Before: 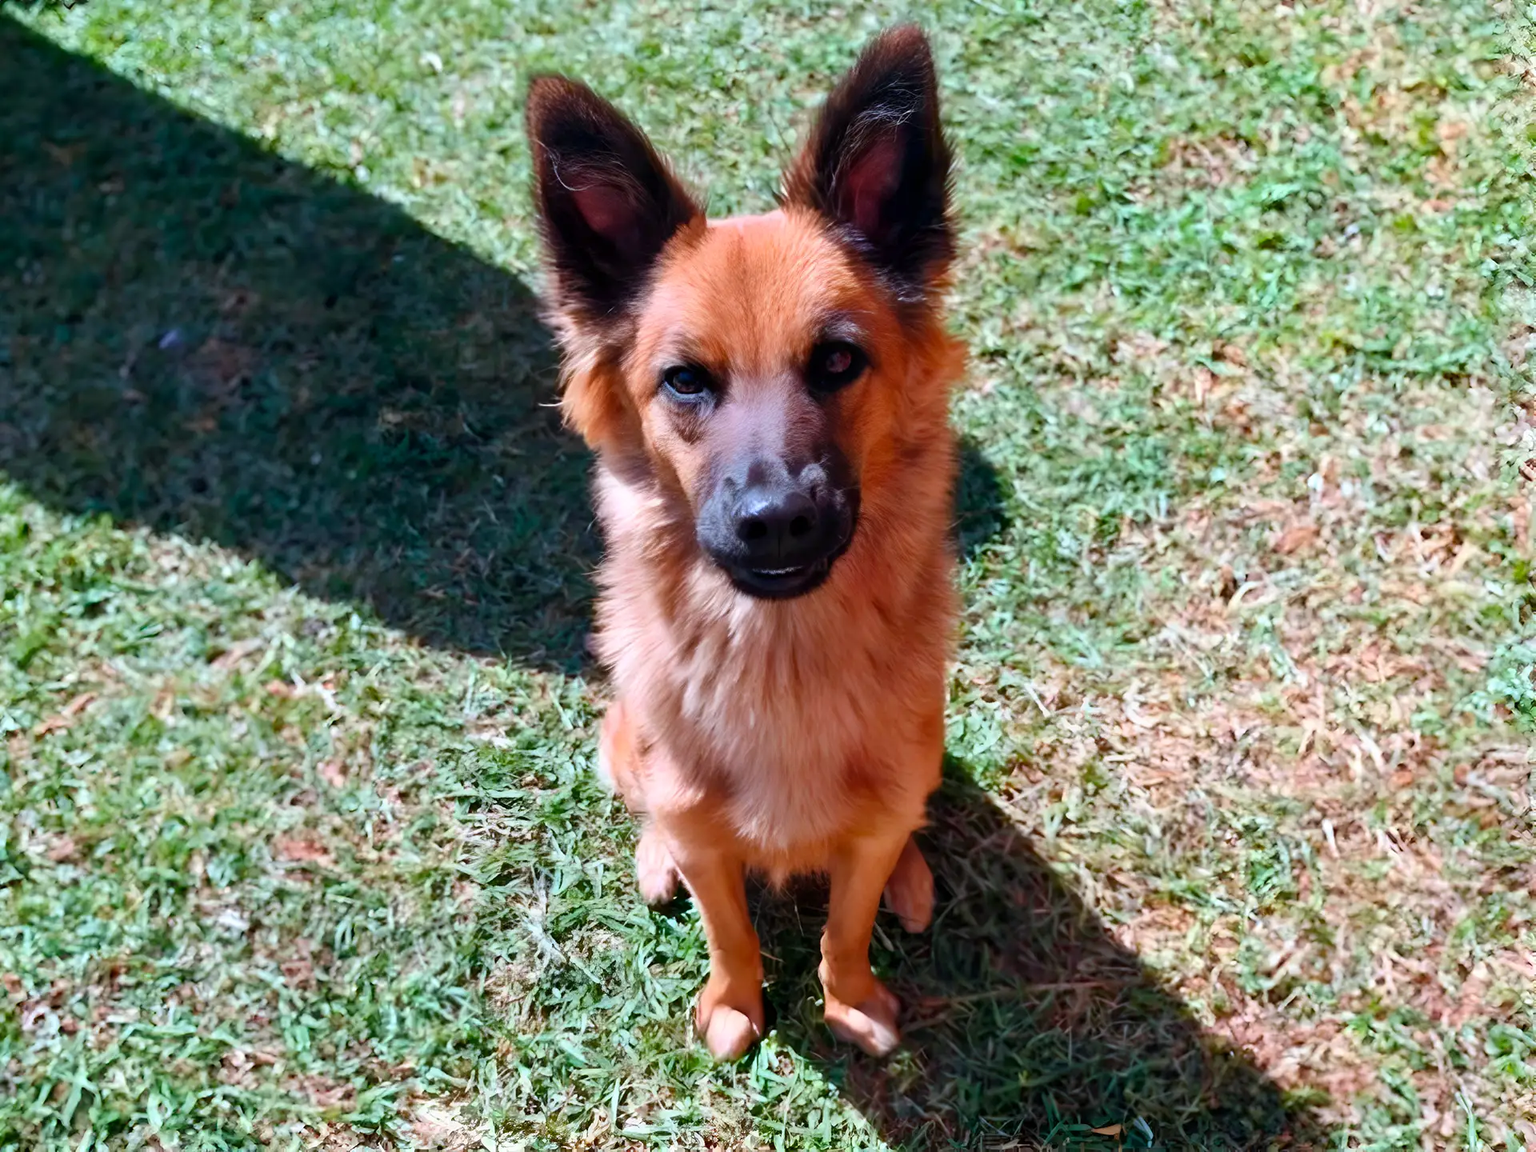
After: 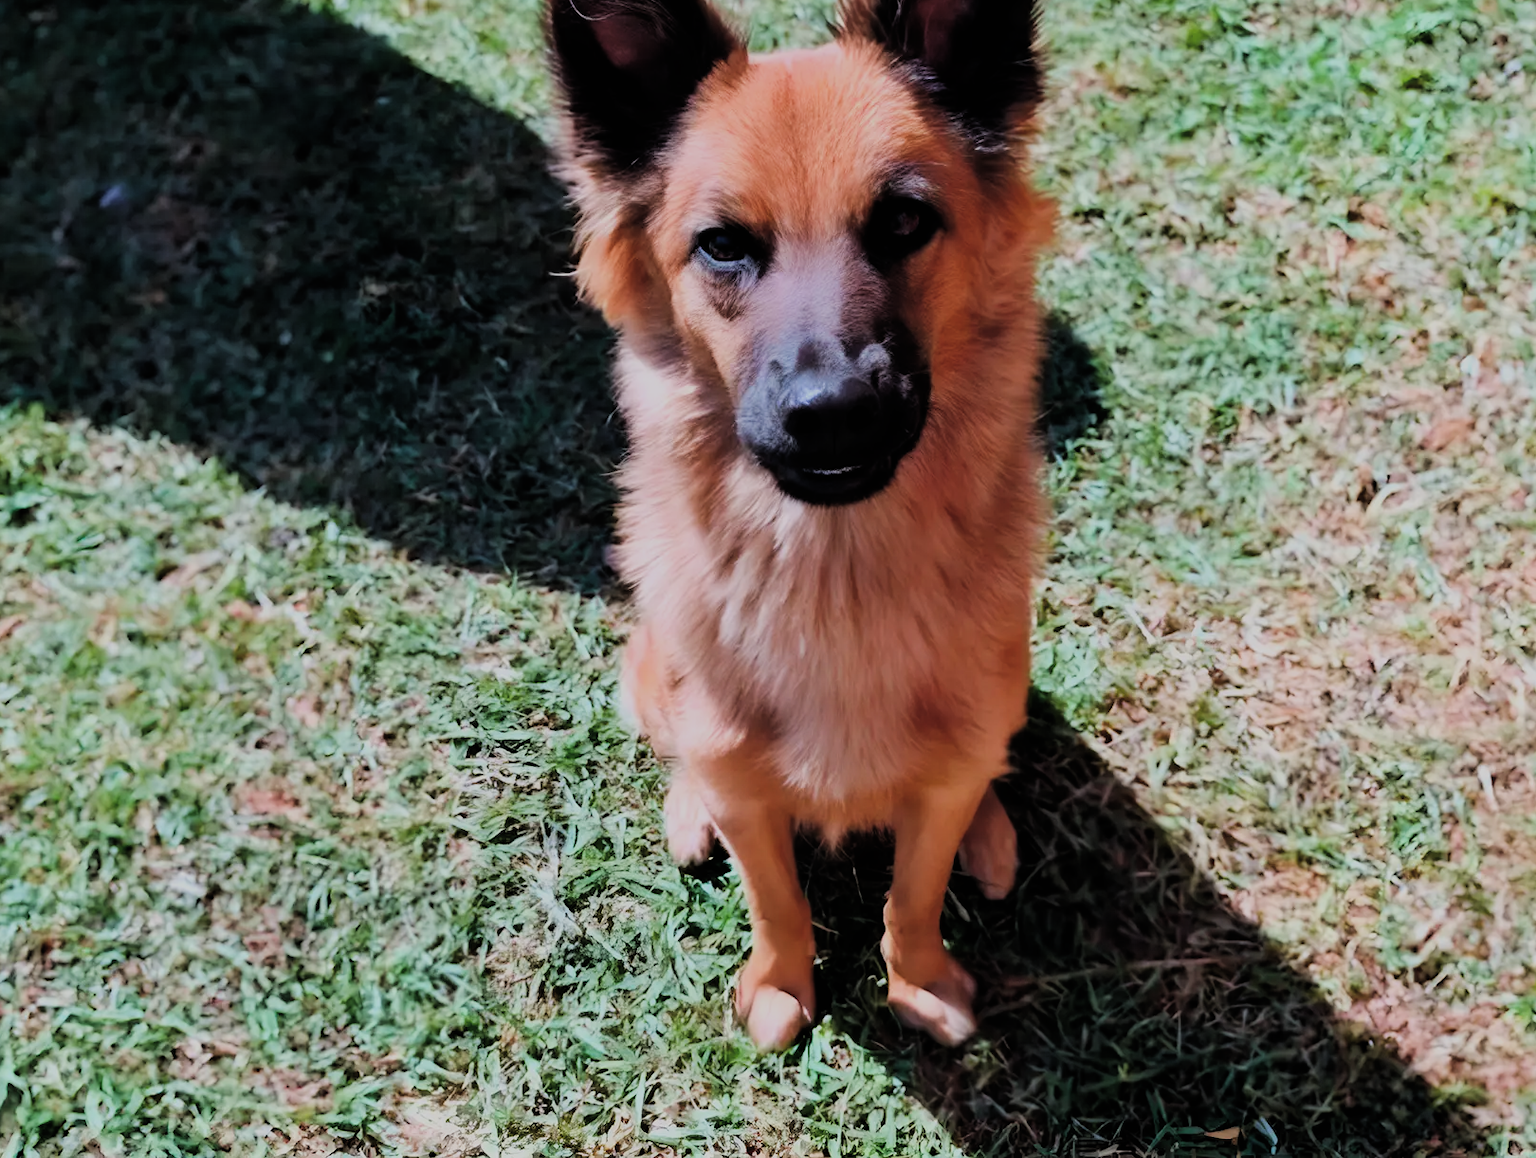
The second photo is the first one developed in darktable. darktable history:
filmic rgb: black relative exposure -4.23 EV, white relative exposure 5.16 EV, threshold 5.94 EV, hardness 2.13, contrast 1.176, enable highlight reconstruction true
crop and rotate: left 4.907%, top 15.109%, right 10.677%
exposure: black level correction -0.015, exposure -0.195 EV, compensate highlight preservation false
